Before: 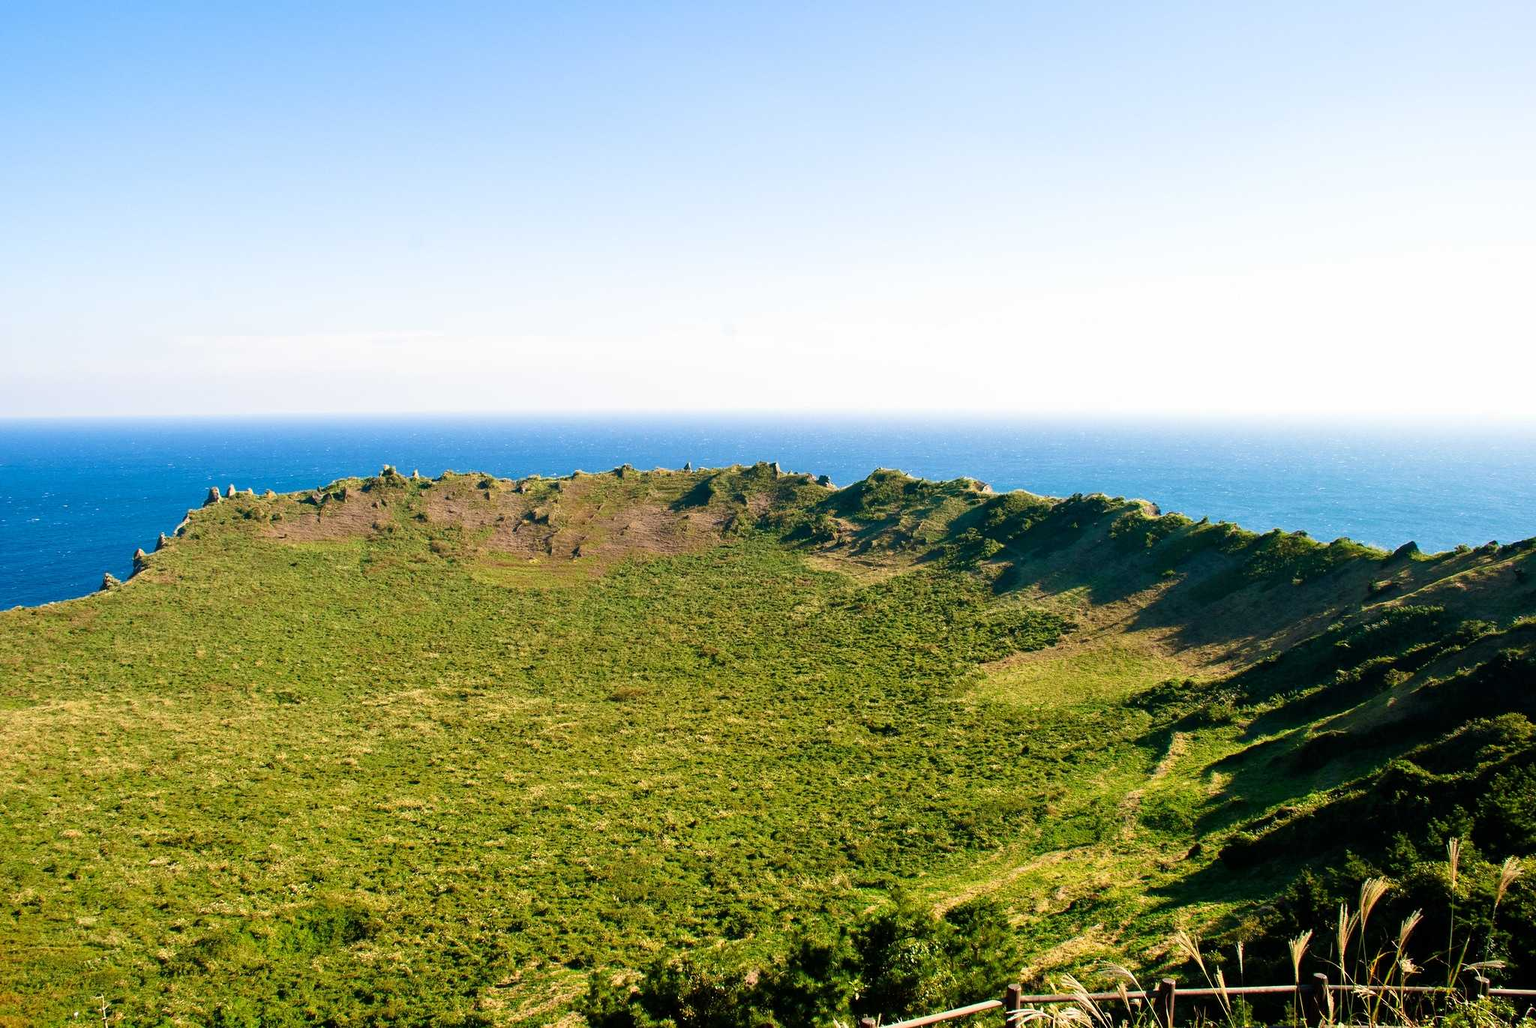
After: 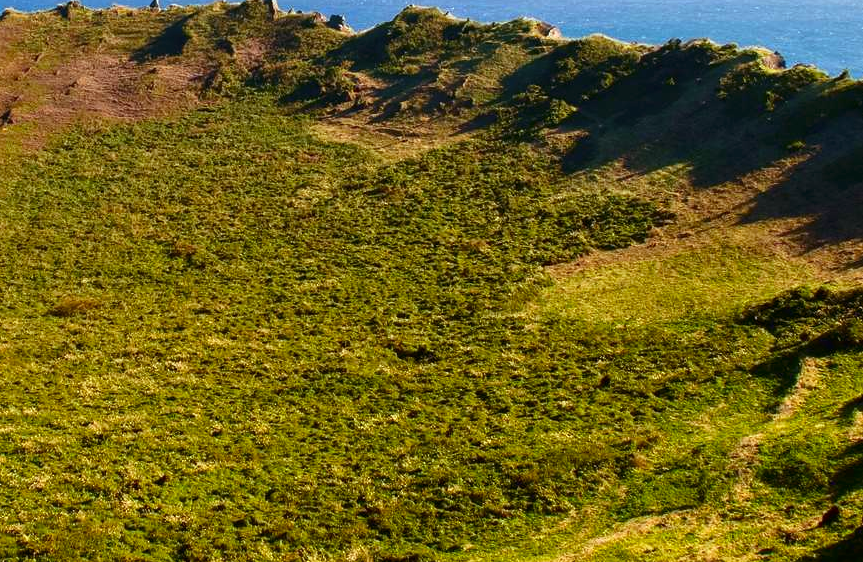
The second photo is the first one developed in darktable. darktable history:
crop: left 37.221%, top 45.169%, right 20.63%, bottom 13.777%
rgb levels: mode RGB, independent channels, levels [[0, 0.474, 1], [0, 0.5, 1], [0, 0.5, 1]]
bloom: size 16%, threshold 98%, strength 20%
contrast brightness saturation: contrast 0.07, brightness -0.14, saturation 0.11
